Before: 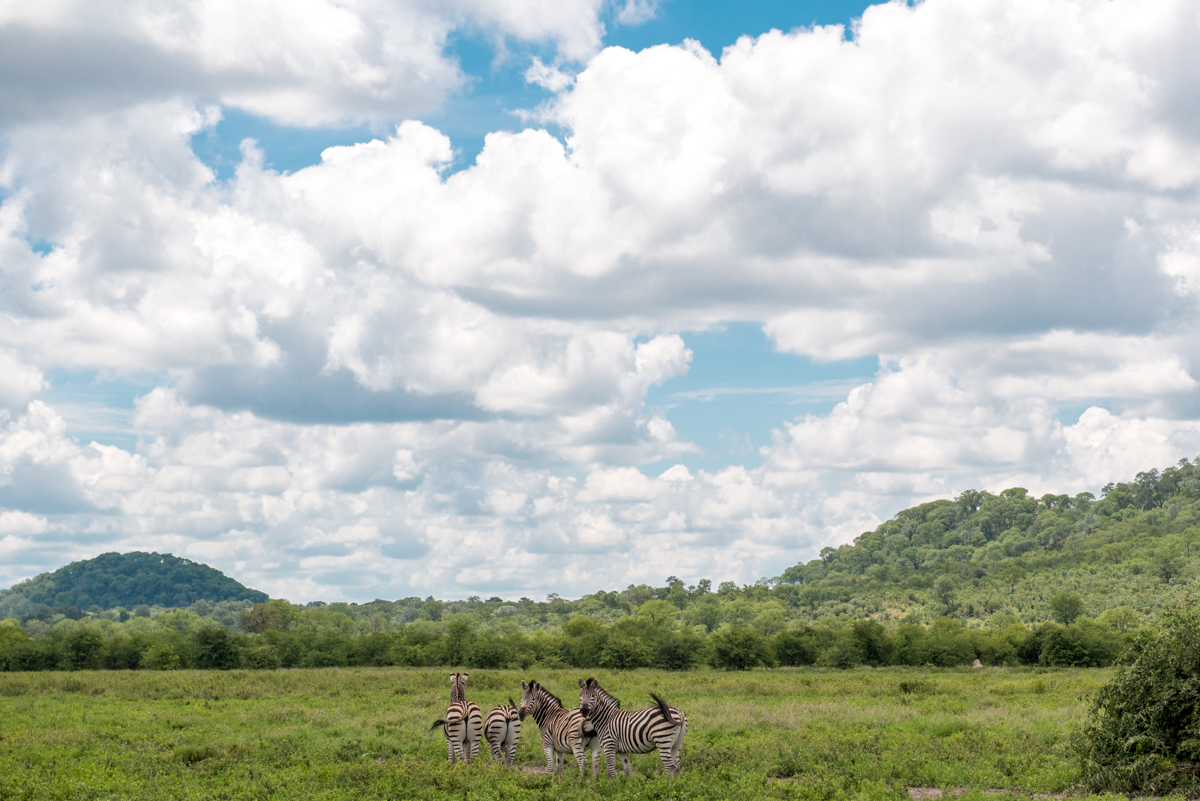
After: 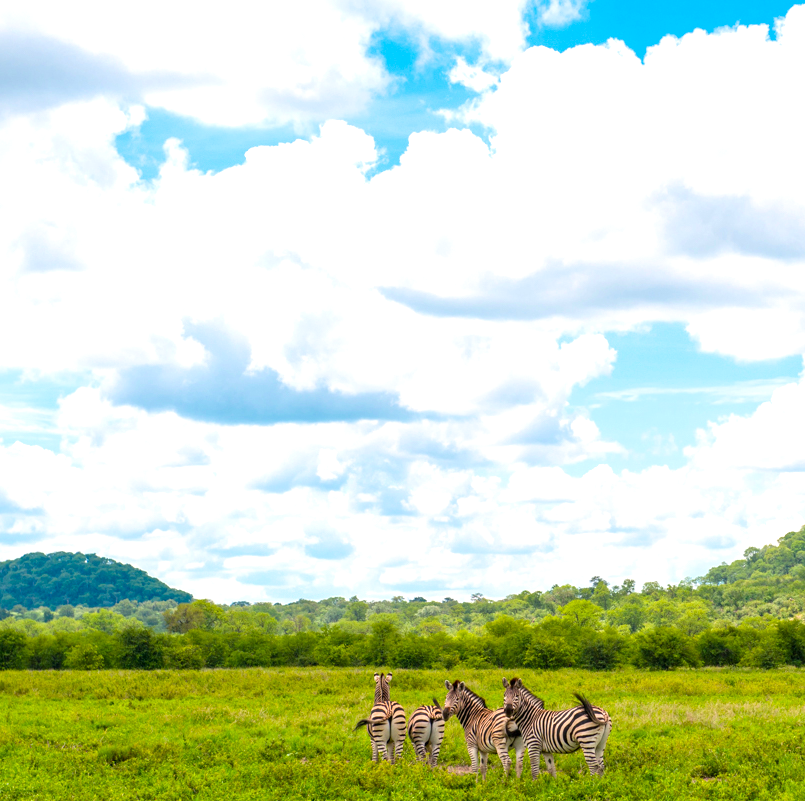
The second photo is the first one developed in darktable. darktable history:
contrast brightness saturation: contrast 0.079, saturation 0.199
exposure: exposure 0.605 EV, compensate highlight preservation false
crop and rotate: left 6.36%, right 26.531%
velvia: strength 32.52%, mid-tones bias 0.204
